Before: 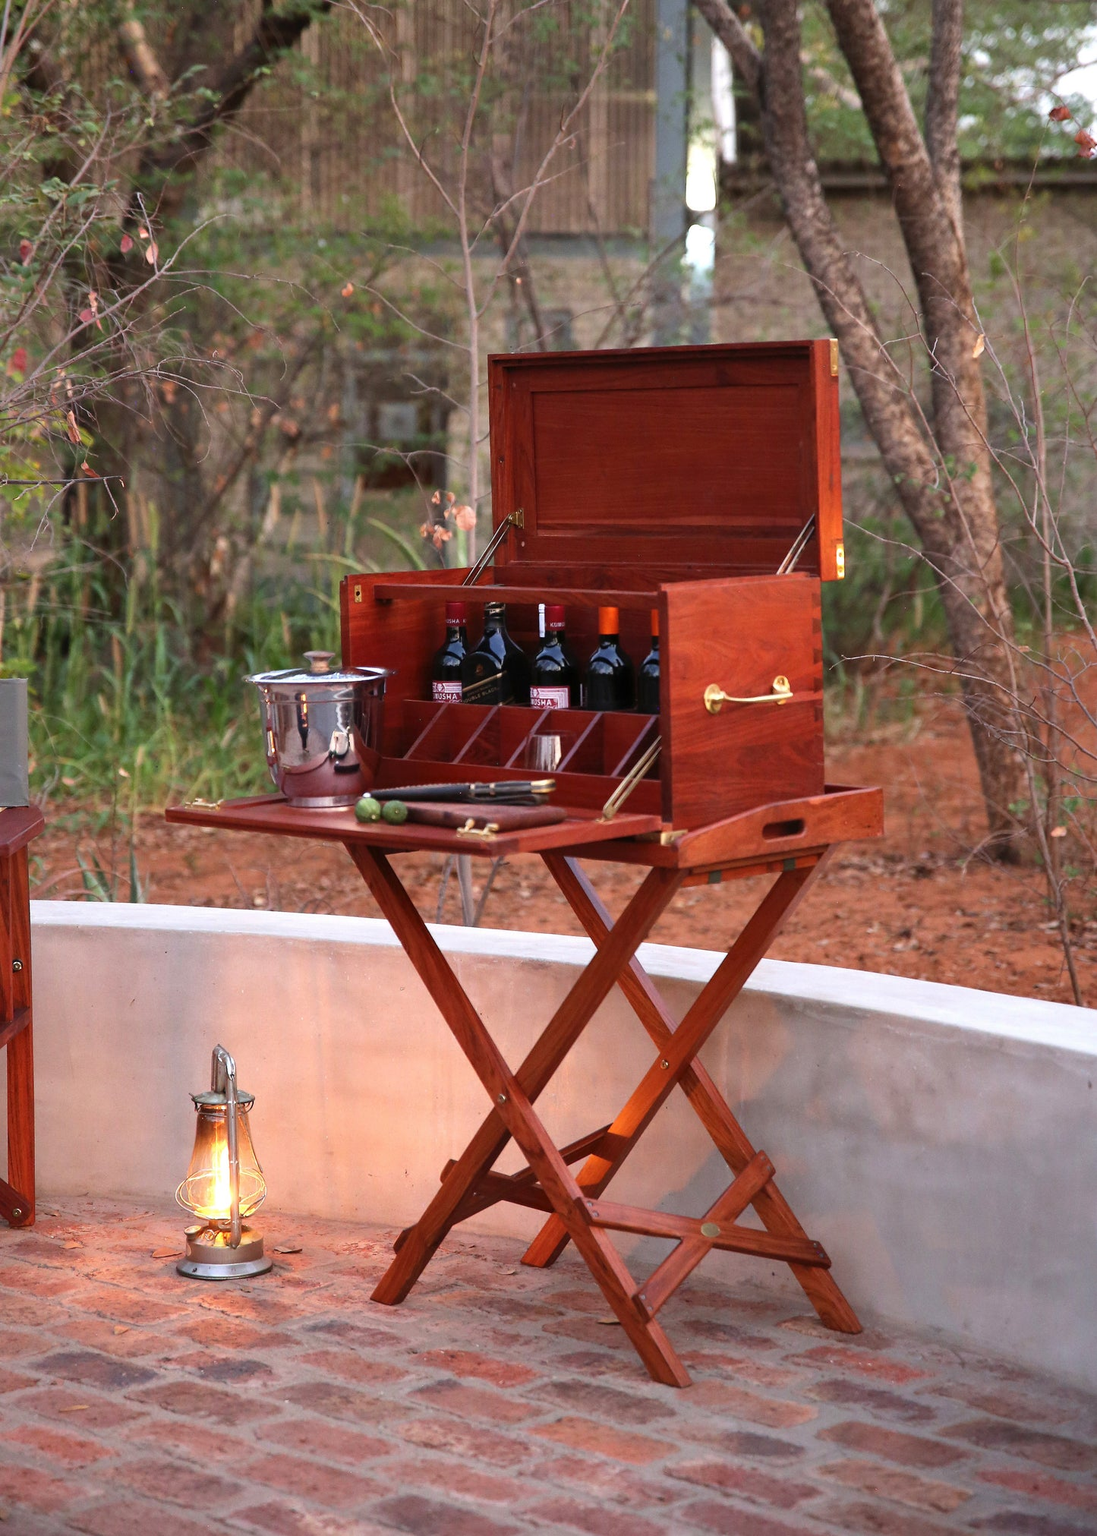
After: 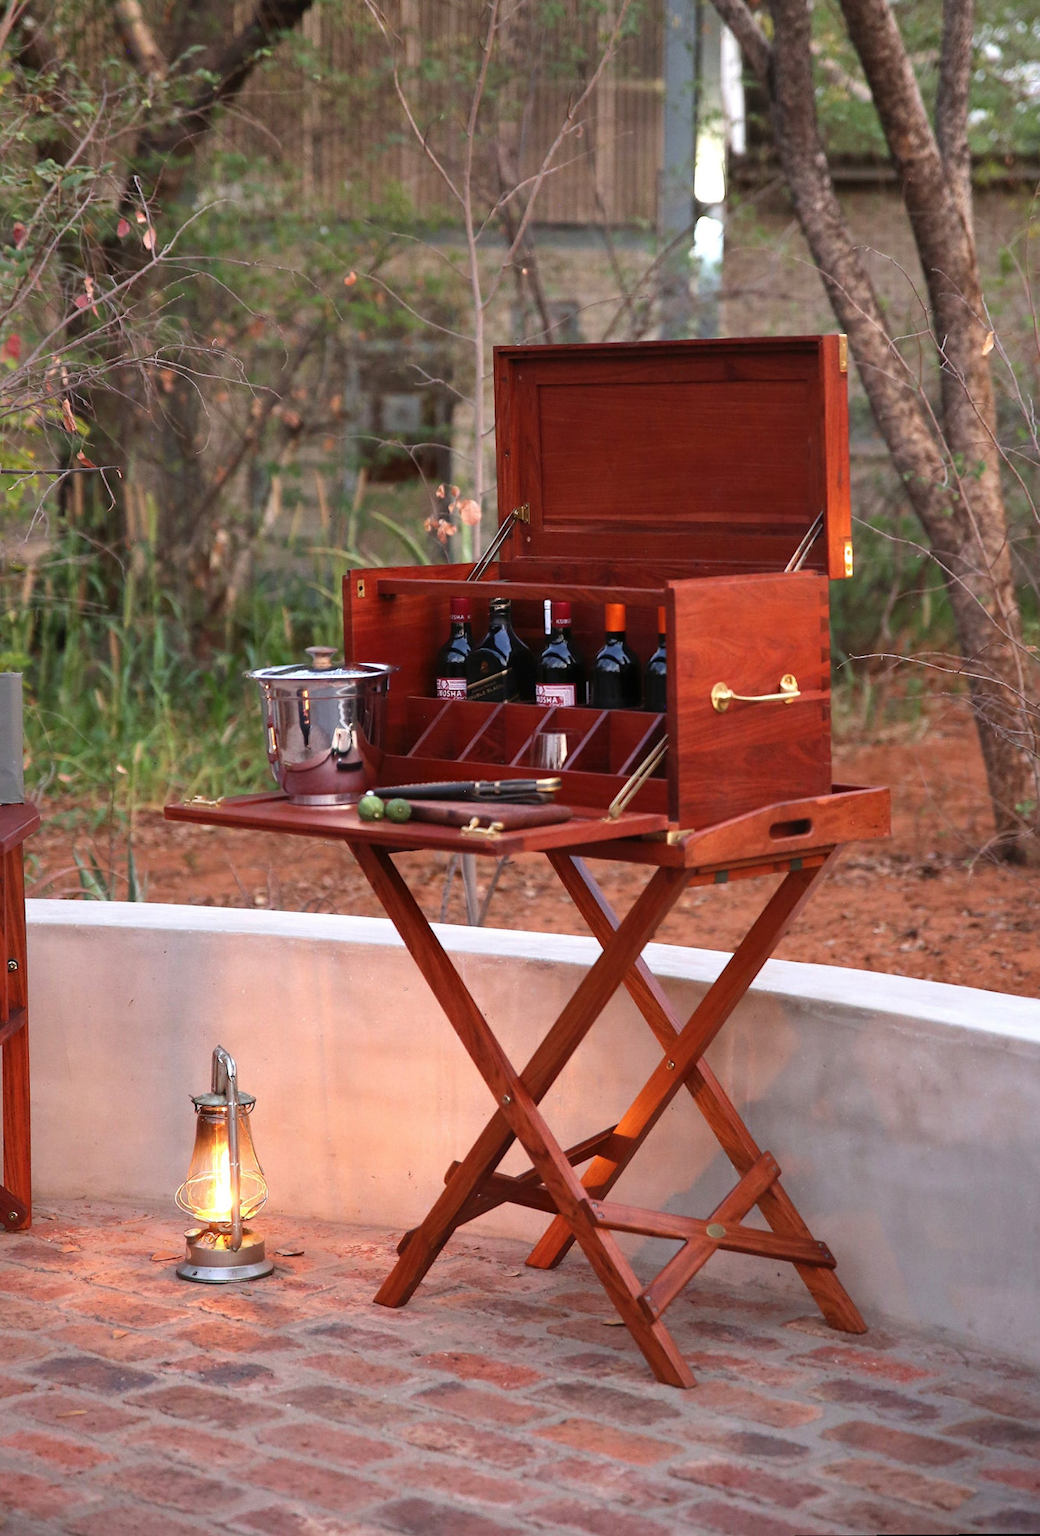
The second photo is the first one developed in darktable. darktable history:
rotate and perspective: rotation 0.174°, lens shift (vertical) 0.013, lens shift (horizontal) 0.019, shear 0.001, automatic cropping original format, crop left 0.007, crop right 0.991, crop top 0.016, crop bottom 0.997
crop and rotate: right 5.167%
